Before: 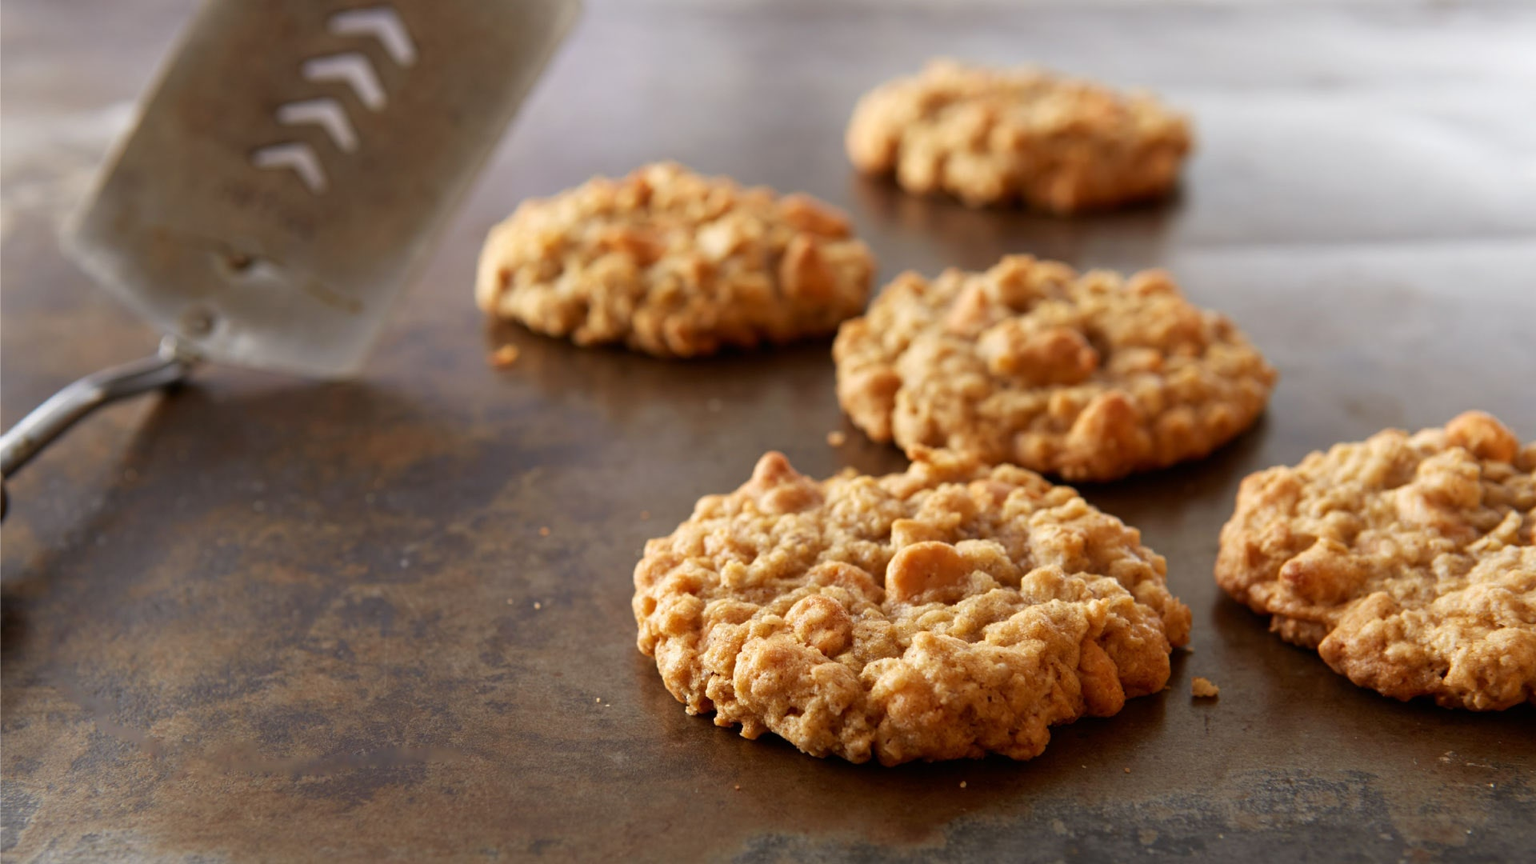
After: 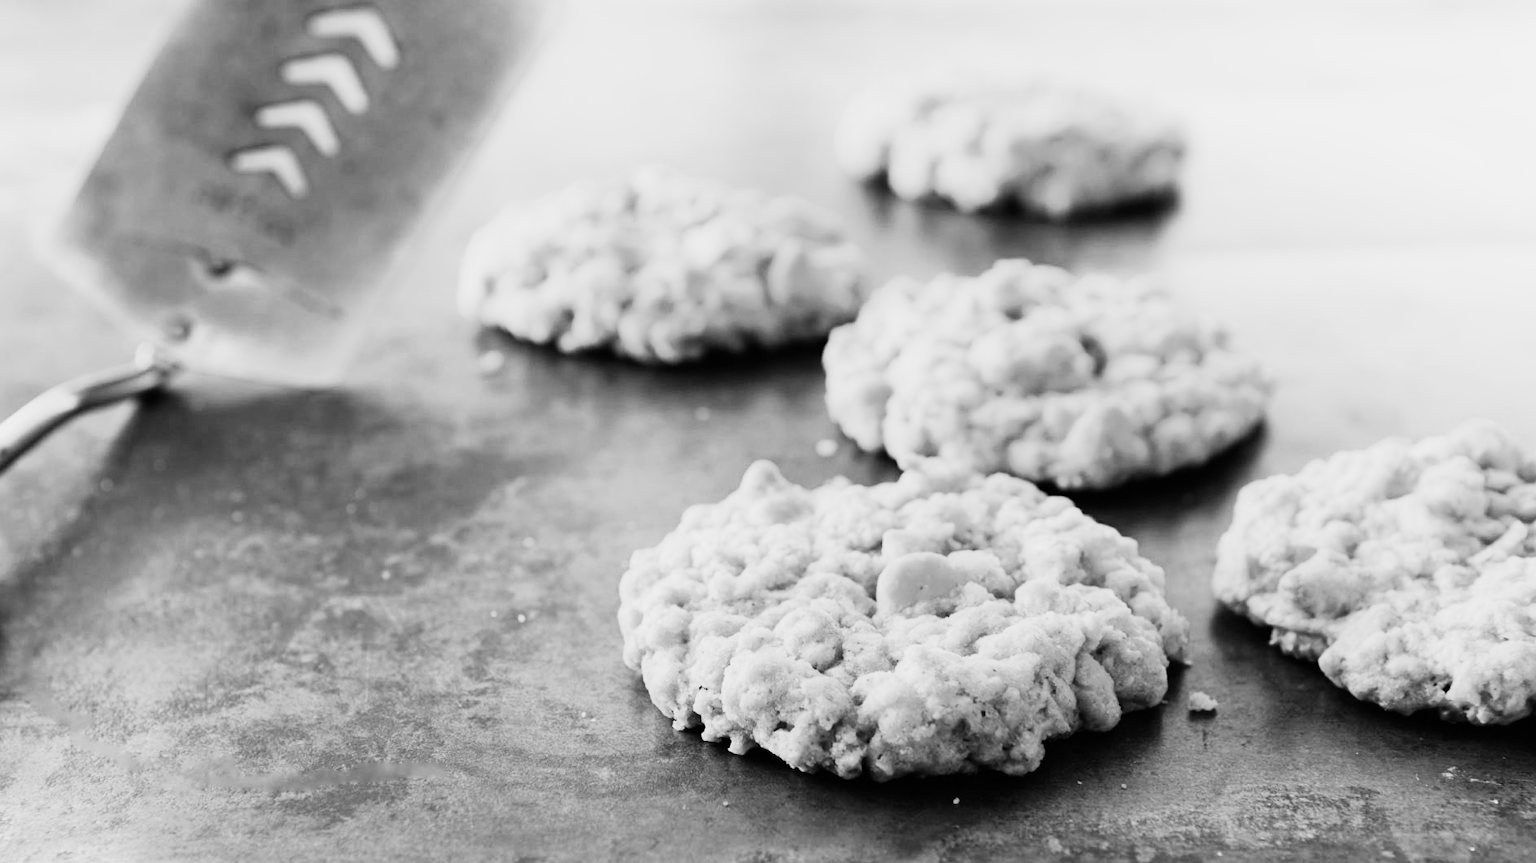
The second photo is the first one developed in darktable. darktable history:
color correction: highlights a* 0.207, highlights b* 2.7, shadows a* -0.874, shadows b* -4.78
color balance rgb: shadows lift › chroma 1%, shadows lift › hue 113°, highlights gain › chroma 0.2%, highlights gain › hue 333°, perceptual saturation grading › global saturation 20%, perceptual saturation grading › highlights -50%, perceptual saturation grading › shadows 25%, contrast -20%
rgb curve: curves: ch0 [(0, 0) (0.21, 0.15) (0.24, 0.21) (0.5, 0.75) (0.75, 0.96) (0.89, 0.99) (1, 1)]; ch1 [(0, 0.02) (0.21, 0.13) (0.25, 0.2) (0.5, 0.67) (0.75, 0.9) (0.89, 0.97) (1, 1)]; ch2 [(0, 0.02) (0.21, 0.13) (0.25, 0.2) (0.5, 0.67) (0.75, 0.9) (0.89, 0.97) (1, 1)], compensate middle gray true
monochrome: a -6.99, b 35.61, size 1.4
contrast brightness saturation: contrast 0.08, saturation 0.02
crop: left 1.743%, right 0.268%, bottom 2.011%
white balance: red 1.467, blue 0.684
velvia: on, module defaults
